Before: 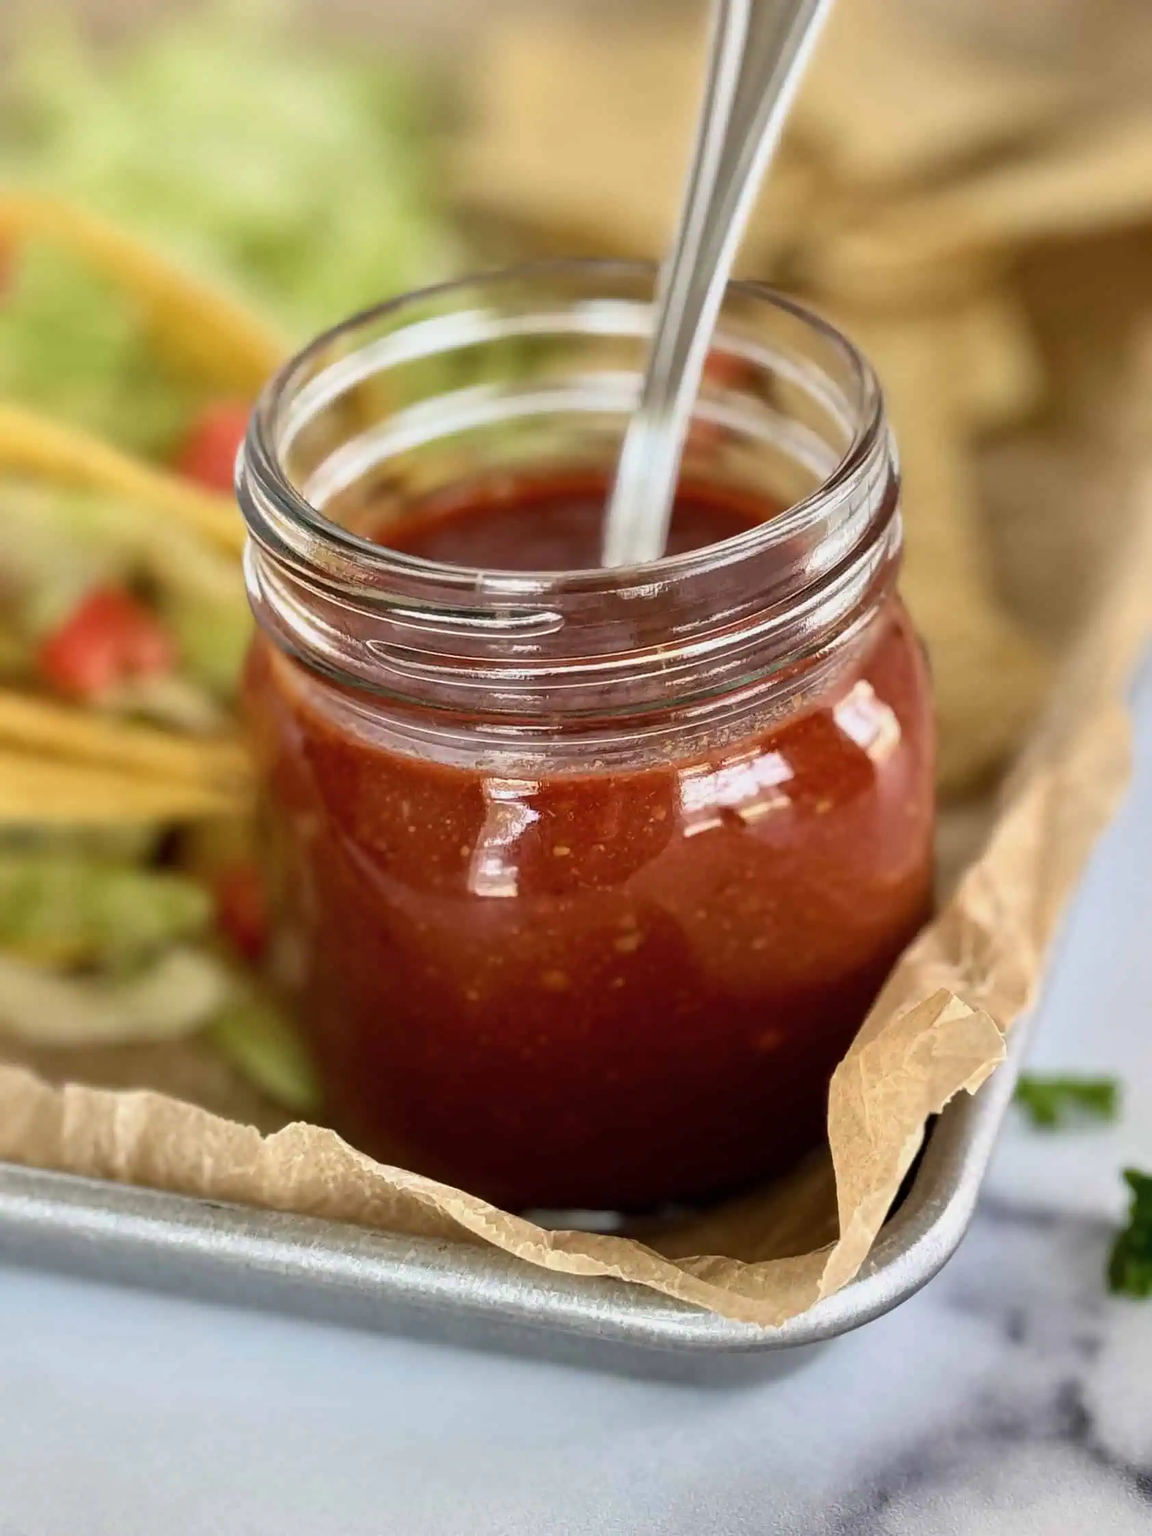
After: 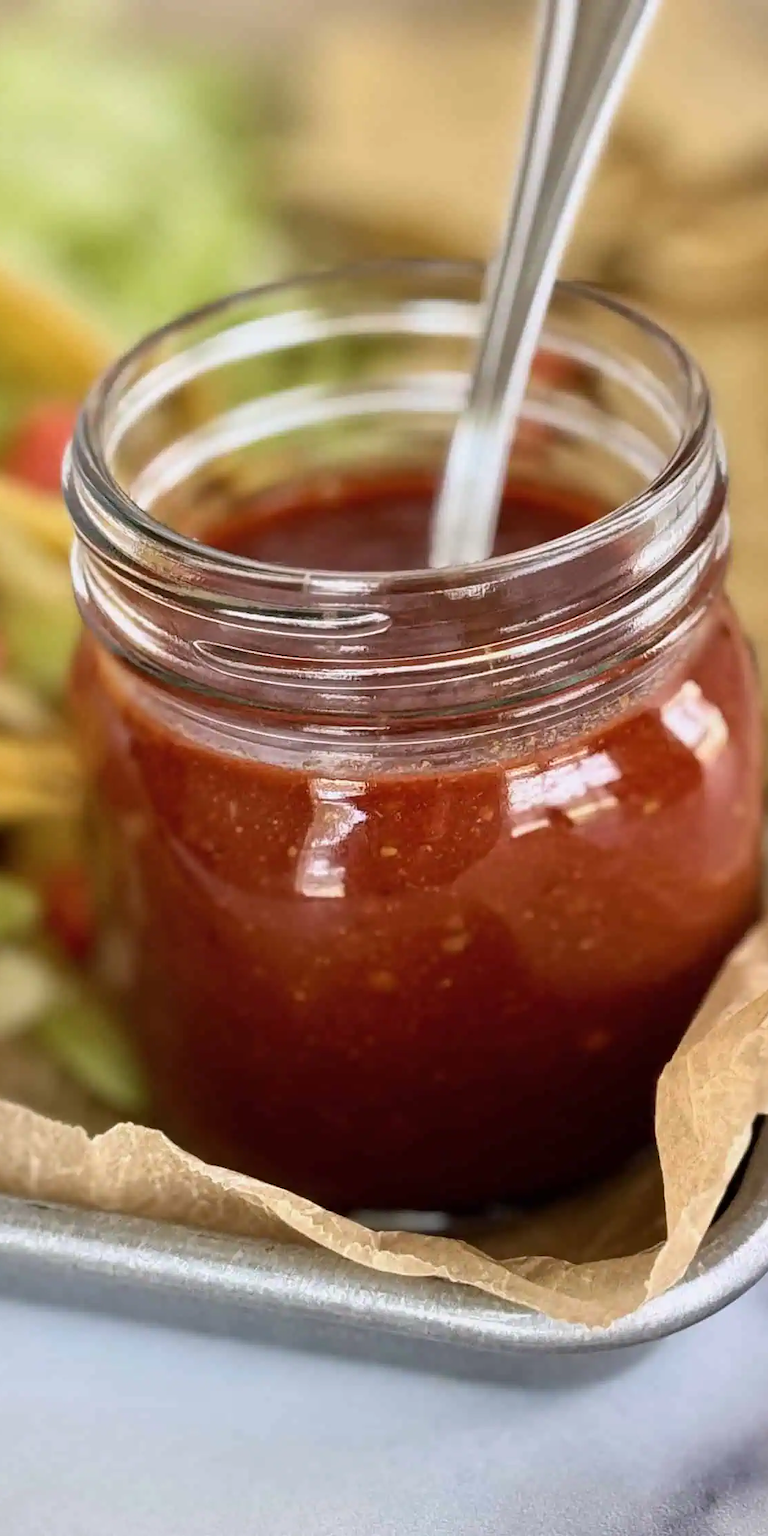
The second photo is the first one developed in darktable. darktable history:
crop and rotate: left 15.055%, right 18.278%
white balance: red 1.004, blue 1.024
